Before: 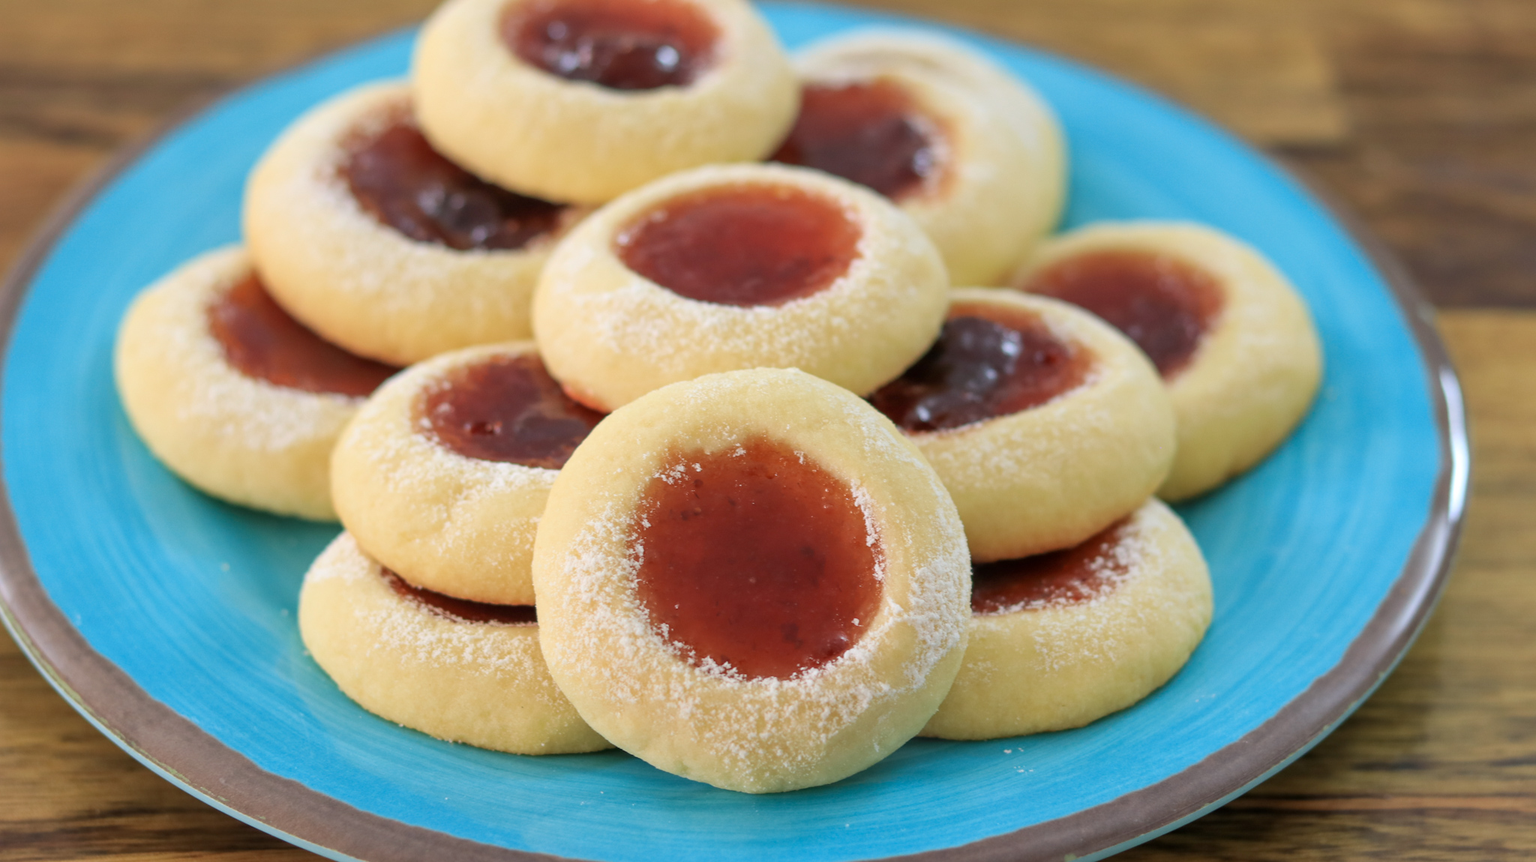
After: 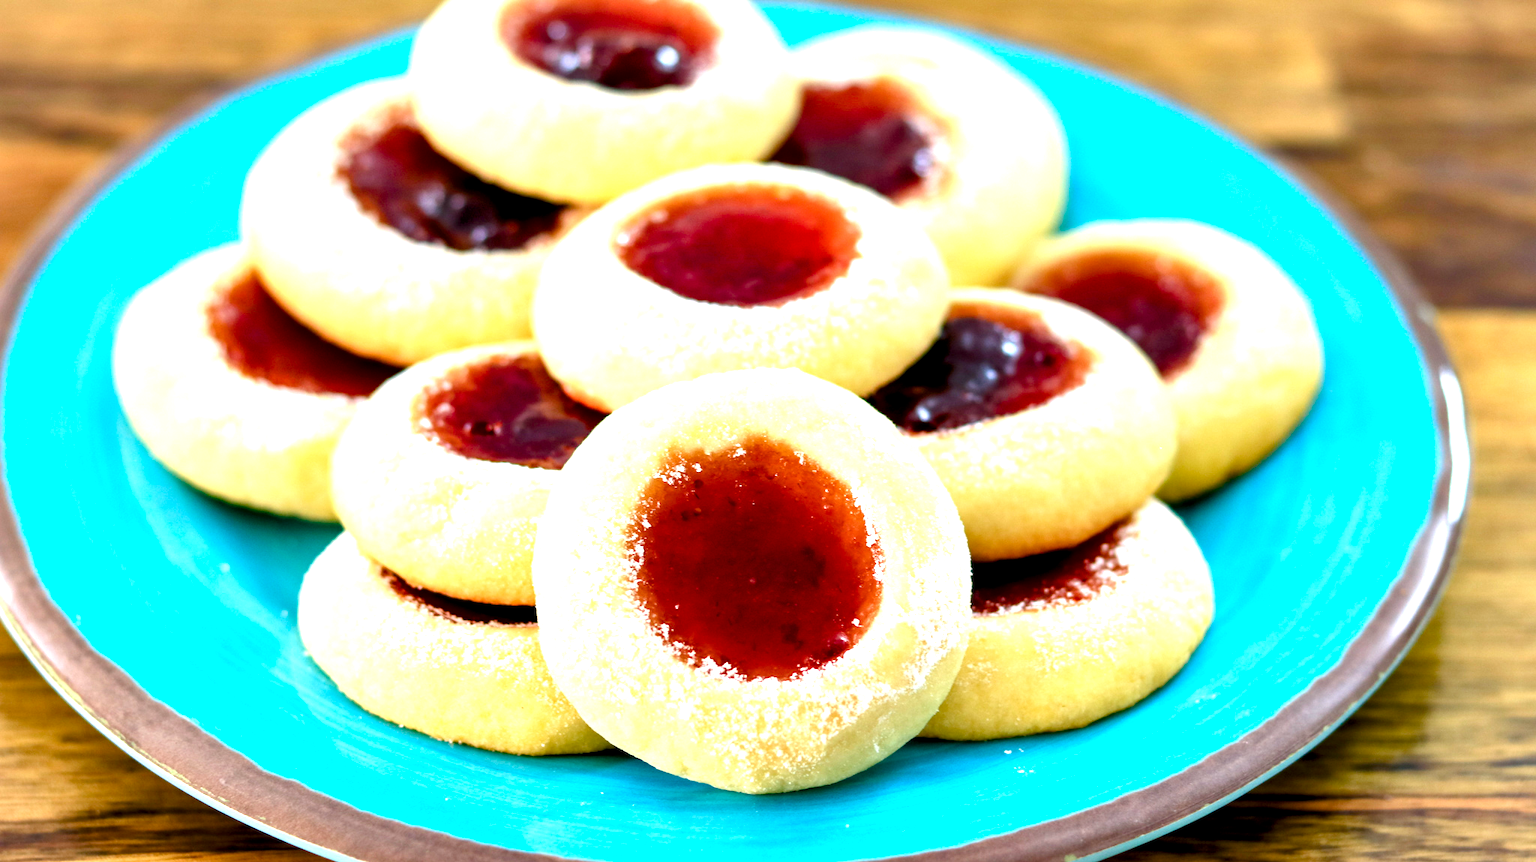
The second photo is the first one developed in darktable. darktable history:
exposure: black level correction 0, exposure 1.2 EV, compensate highlight preservation false
contrast equalizer: y [[0.6 ×6], [0.55 ×6], [0 ×6], [0 ×6], [0 ×6]]
color balance rgb: linear chroma grading › global chroma 14.594%, perceptual saturation grading › global saturation 20%, perceptual saturation grading › highlights -24.972%, perceptual saturation grading › shadows 26.138%
